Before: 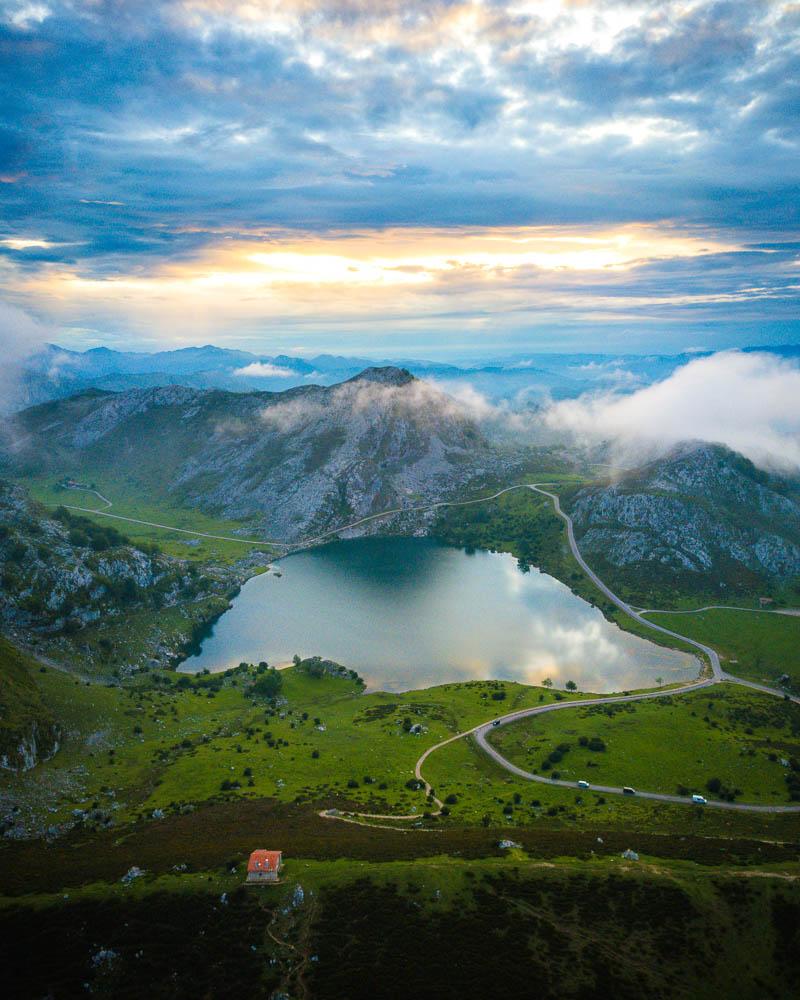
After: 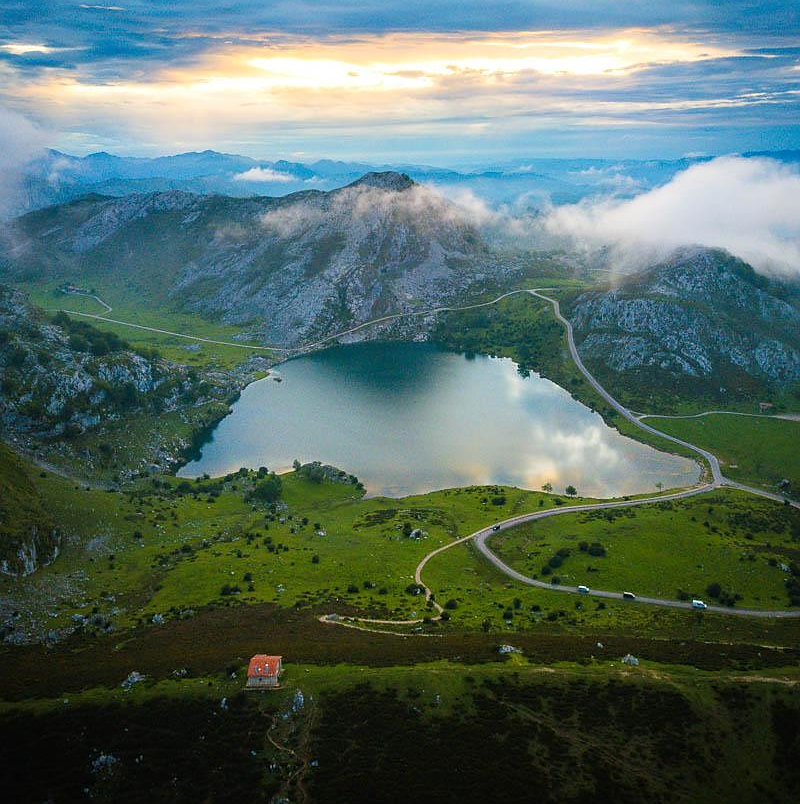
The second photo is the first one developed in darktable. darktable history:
sharpen: radius 0.973, amount 0.615
crop and rotate: top 19.512%
exposure: compensate highlight preservation false
